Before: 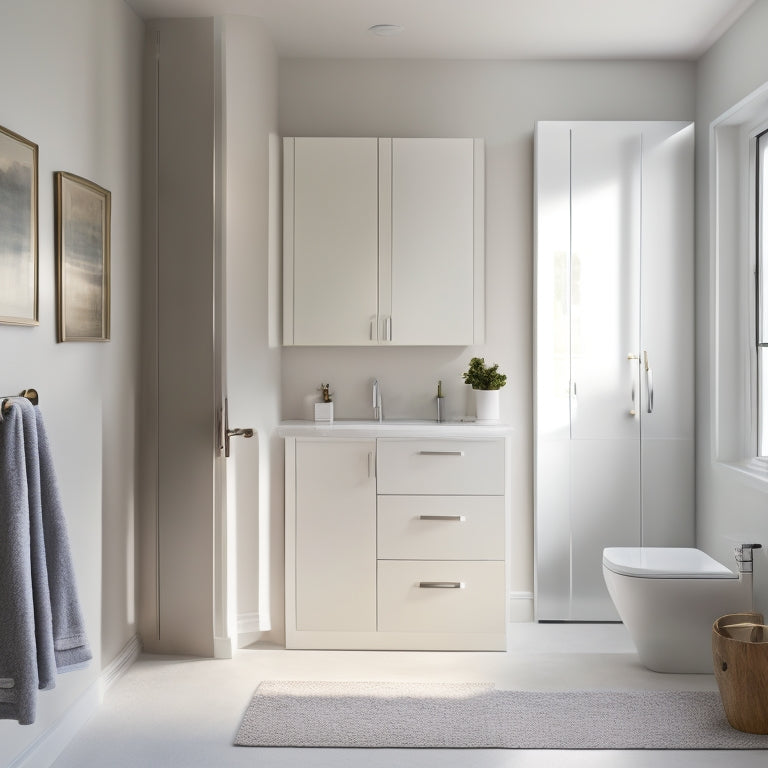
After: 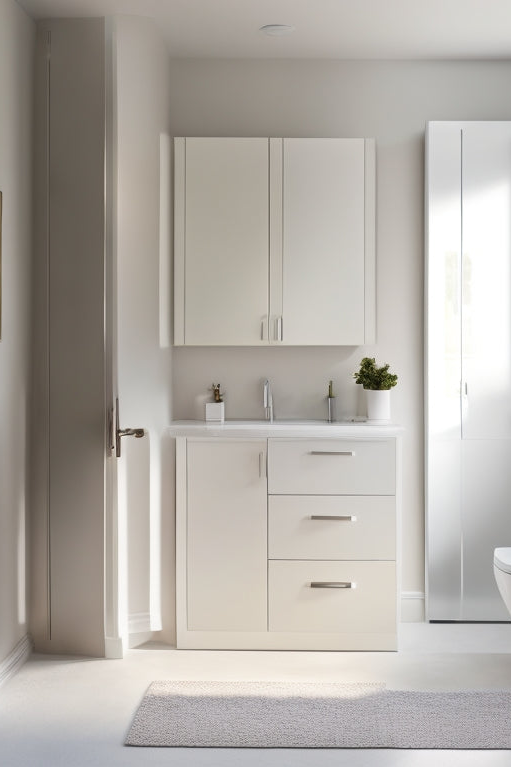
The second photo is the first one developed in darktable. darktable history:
crop and rotate: left 14.303%, right 19.134%
